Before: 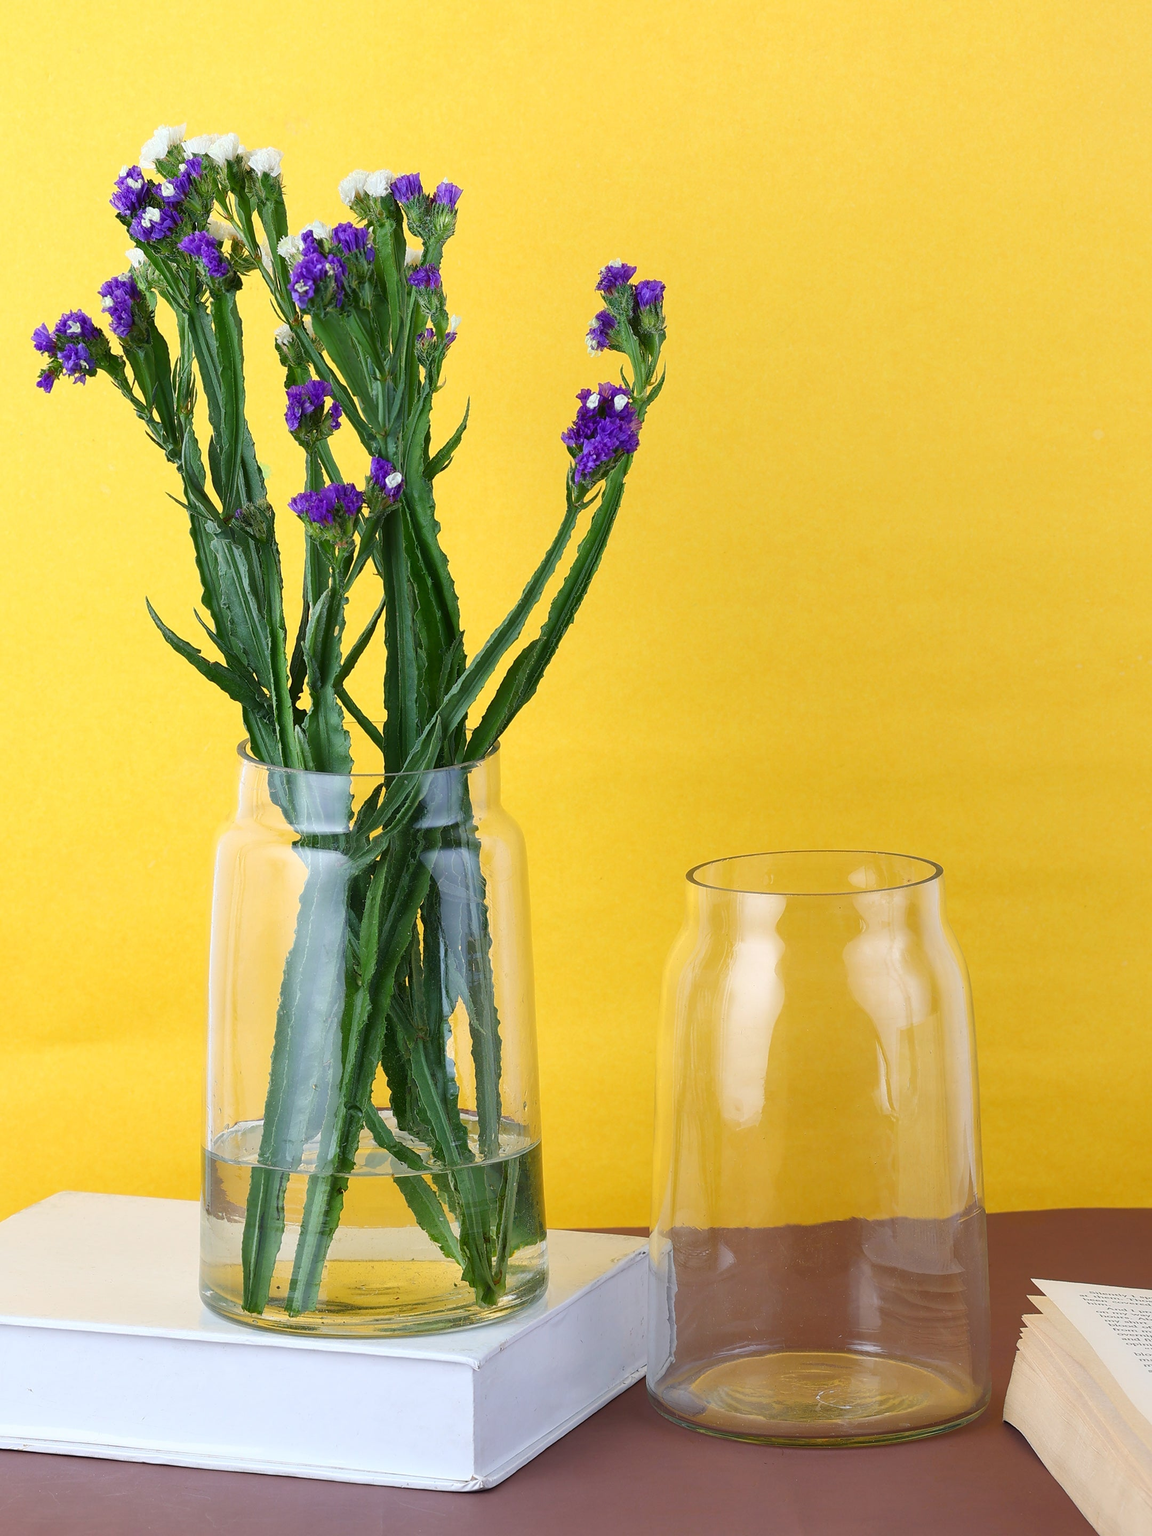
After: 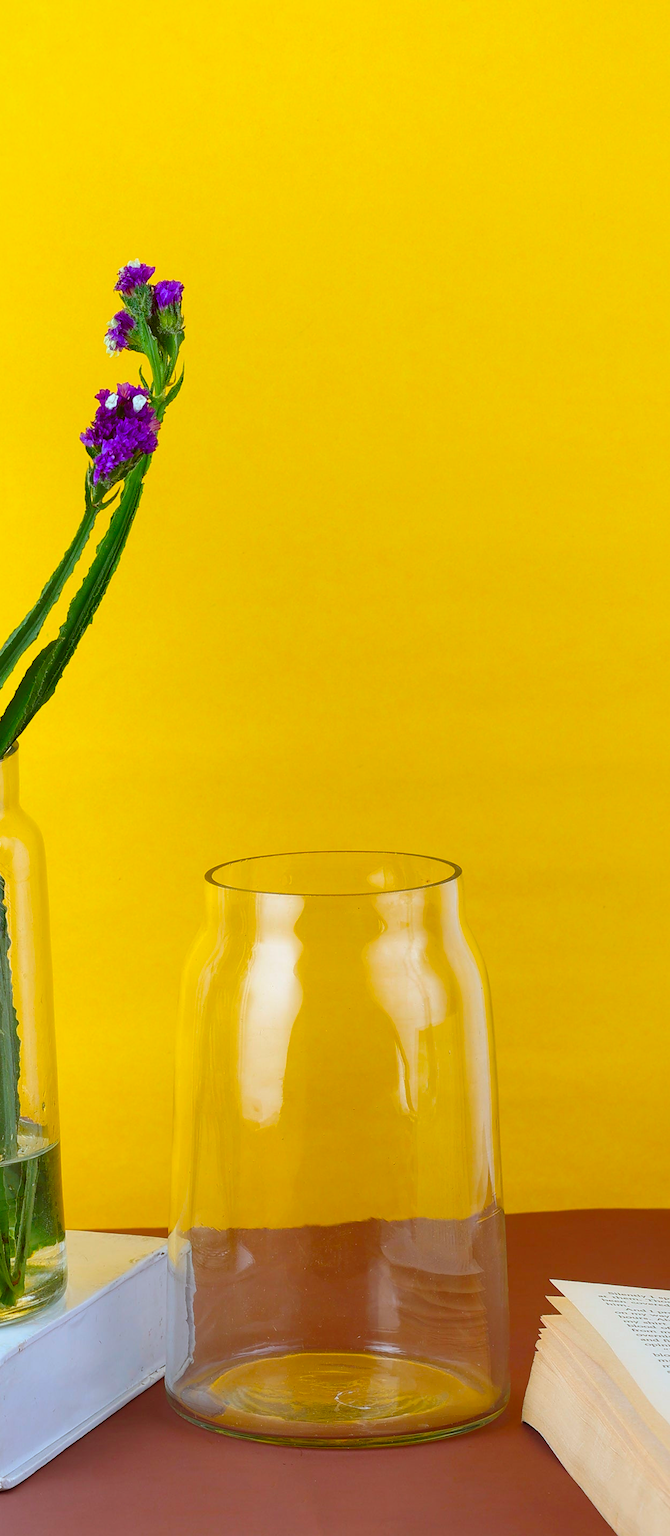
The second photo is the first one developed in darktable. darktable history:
crop: left 41.812%
color correction: highlights a* -14.14, highlights b* -16.94, shadows a* 10.22, shadows b* 29.61
contrast brightness saturation: saturation 0.175
color balance rgb: highlights gain › chroma 2.075%, highlights gain › hue 46.66°, global offset › chroma 0.139%, global offset › hue 254.26°, perceptual saturation grading › global saturation 35.96%
